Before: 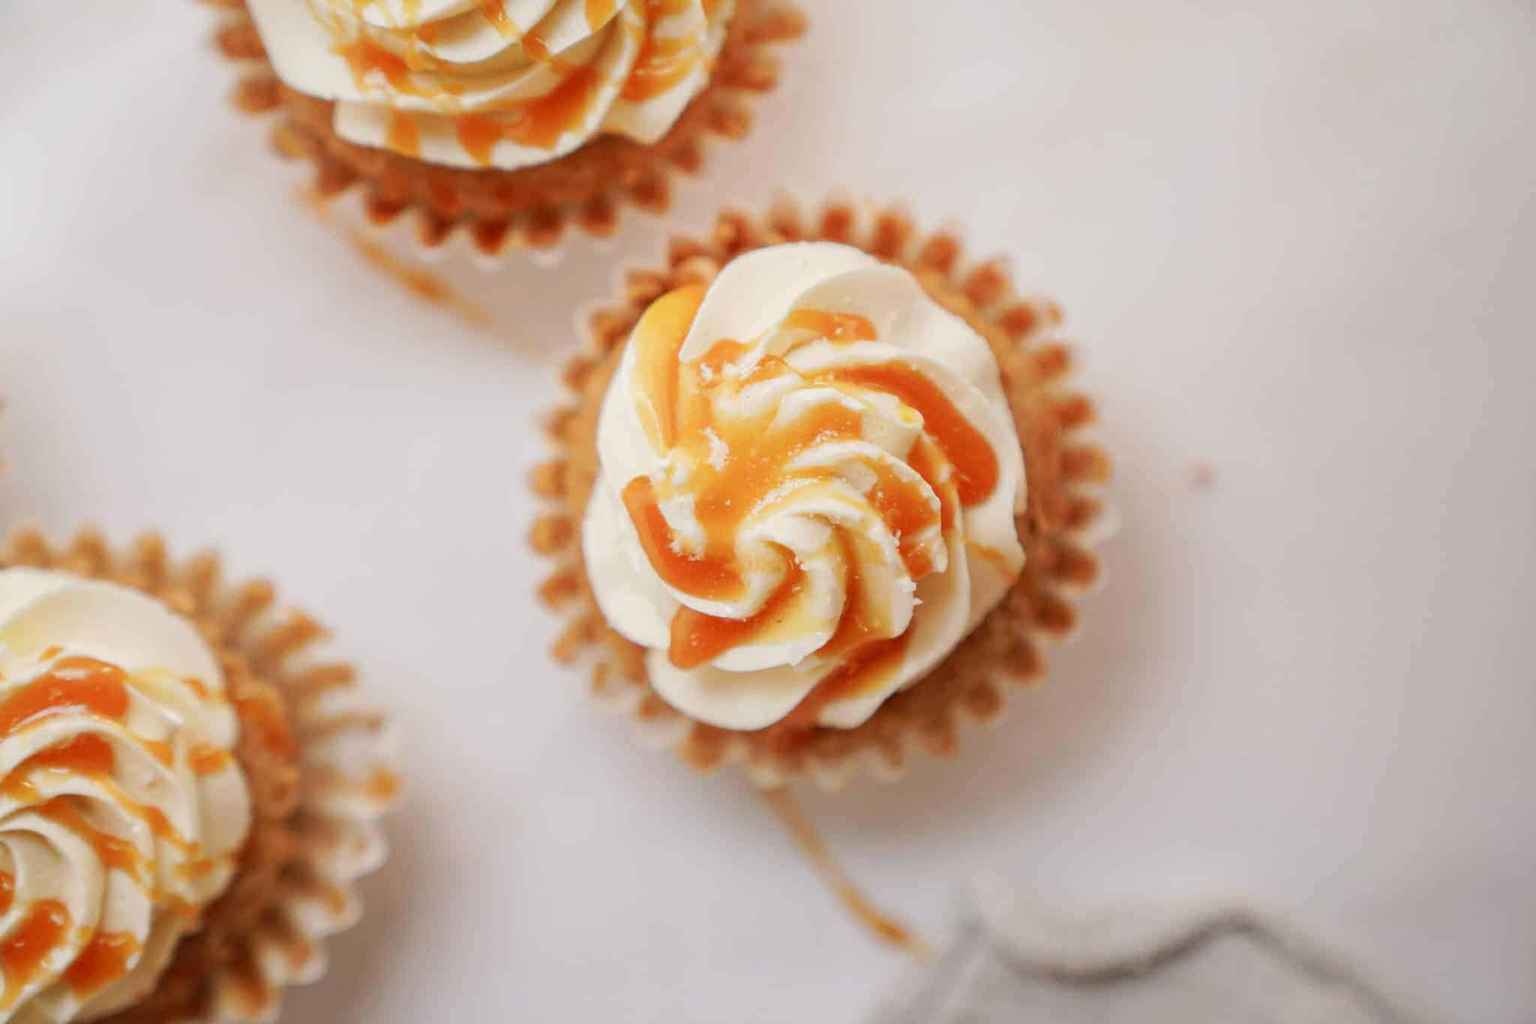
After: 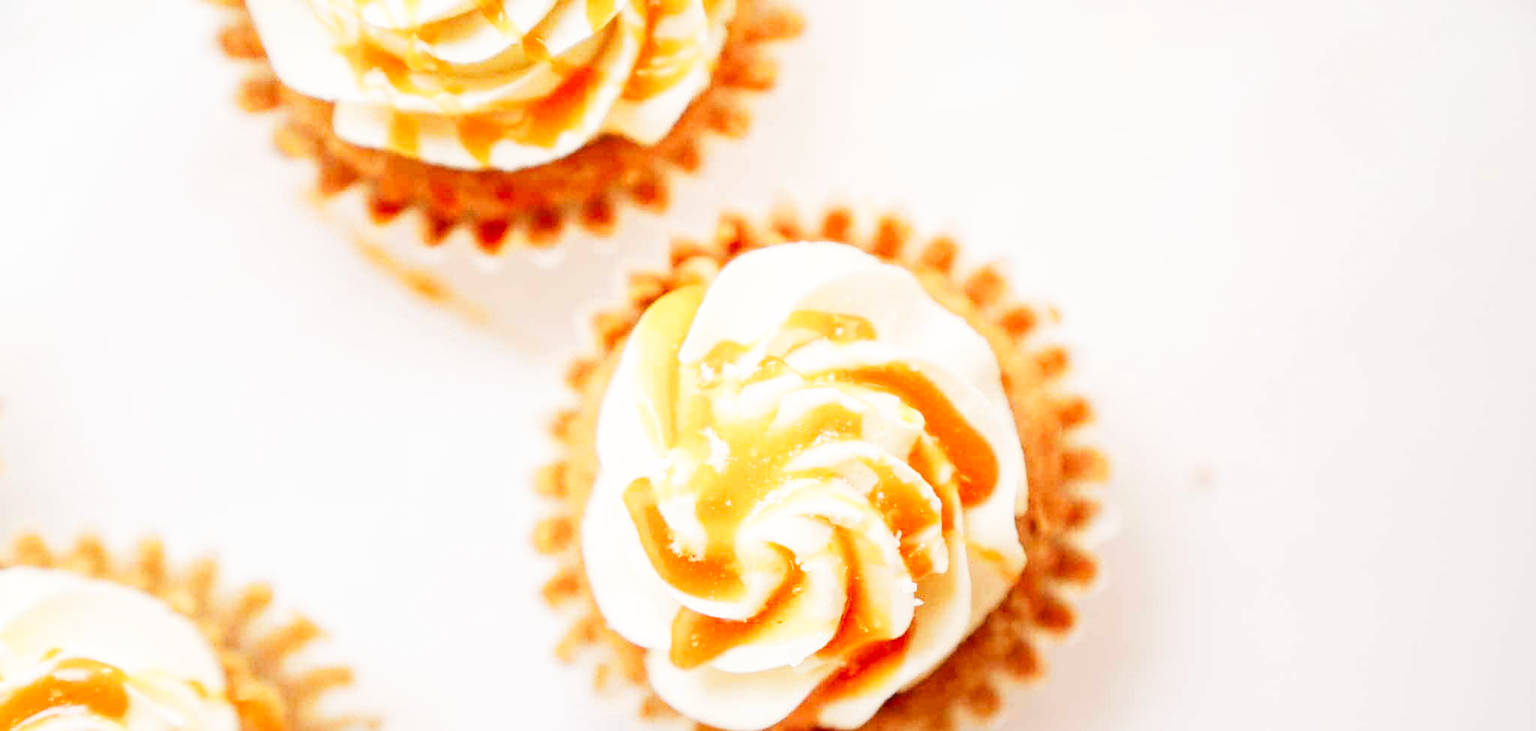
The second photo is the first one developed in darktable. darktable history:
crop: bottom 28.576%
base curve: curves: ch0 [(0, 0.003) (0.001, 0.002) (0.006, 0.004) (0.02, 0.022) (0.048, 0.086) (0.094, 0.234) (0.162, 0.431) (0.258, 0.629) (0.385, 0.8) (0.548, 0.918) (0.751, 0.988) (1, 1)], preserve colors none
